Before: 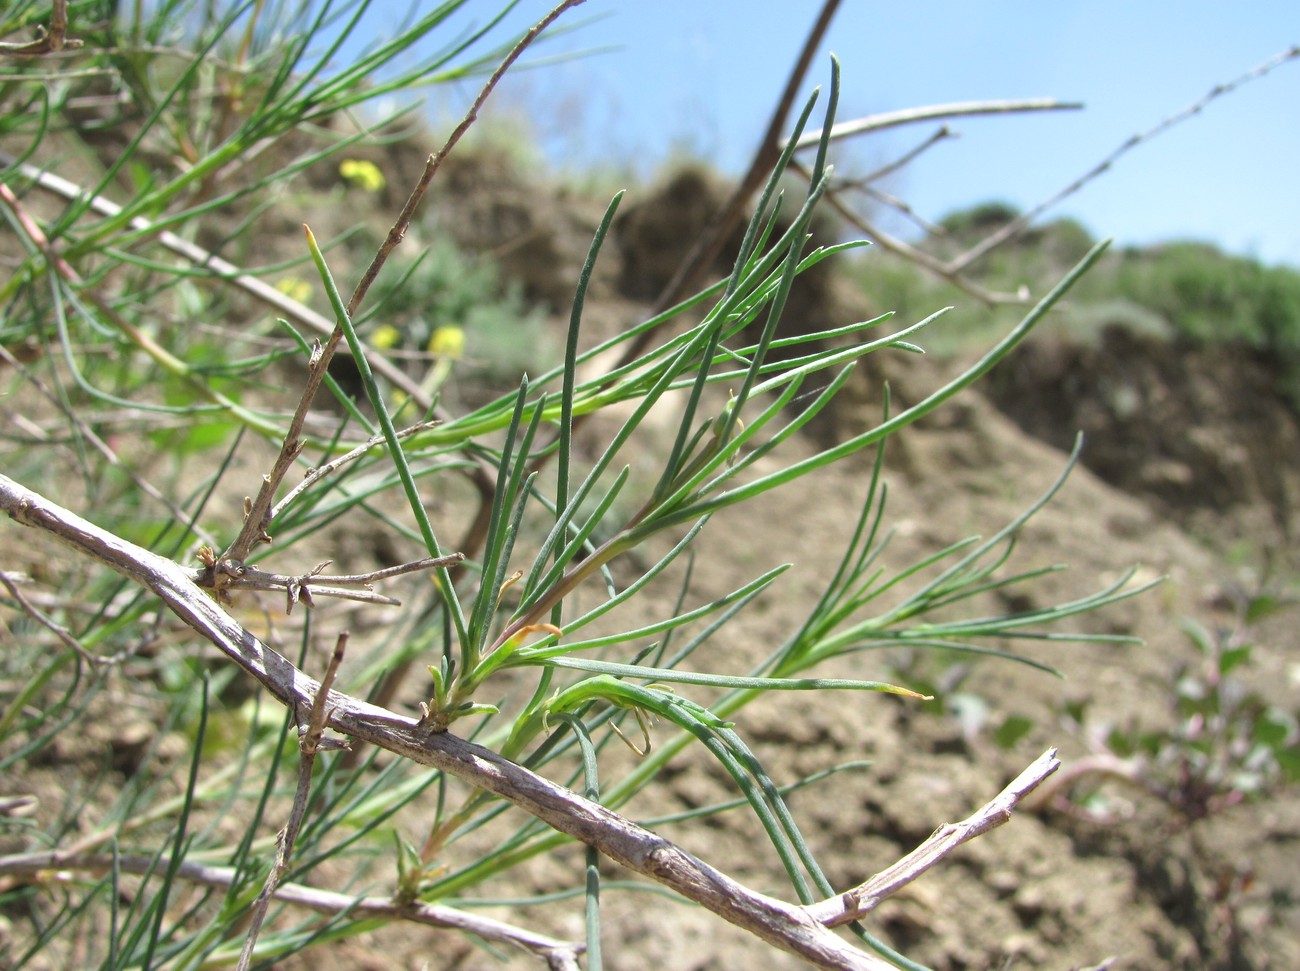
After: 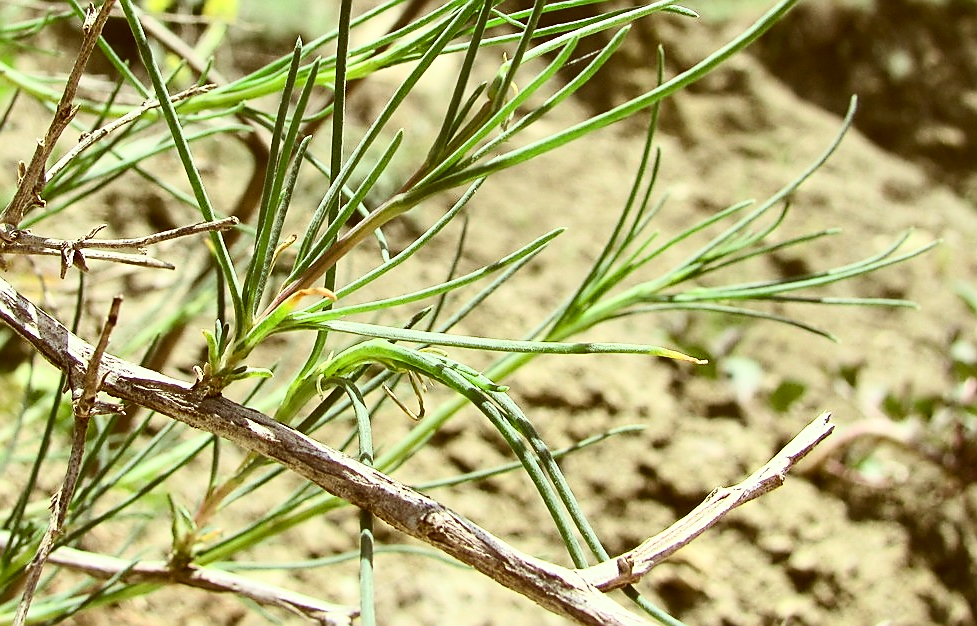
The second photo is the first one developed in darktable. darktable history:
crop and rotate: left 17.452%, top 34.666%, right 7.337%, bottom 0.804%
sharpen: radius 1.4, amount 1.257, threshold 0.8
contrast brightness saturation: contrast 0.371, brightness 0.105
color correction: highlights a* -5.45, highlights b* 9.8, shadows a* 9.32, shadows b* 24.48
